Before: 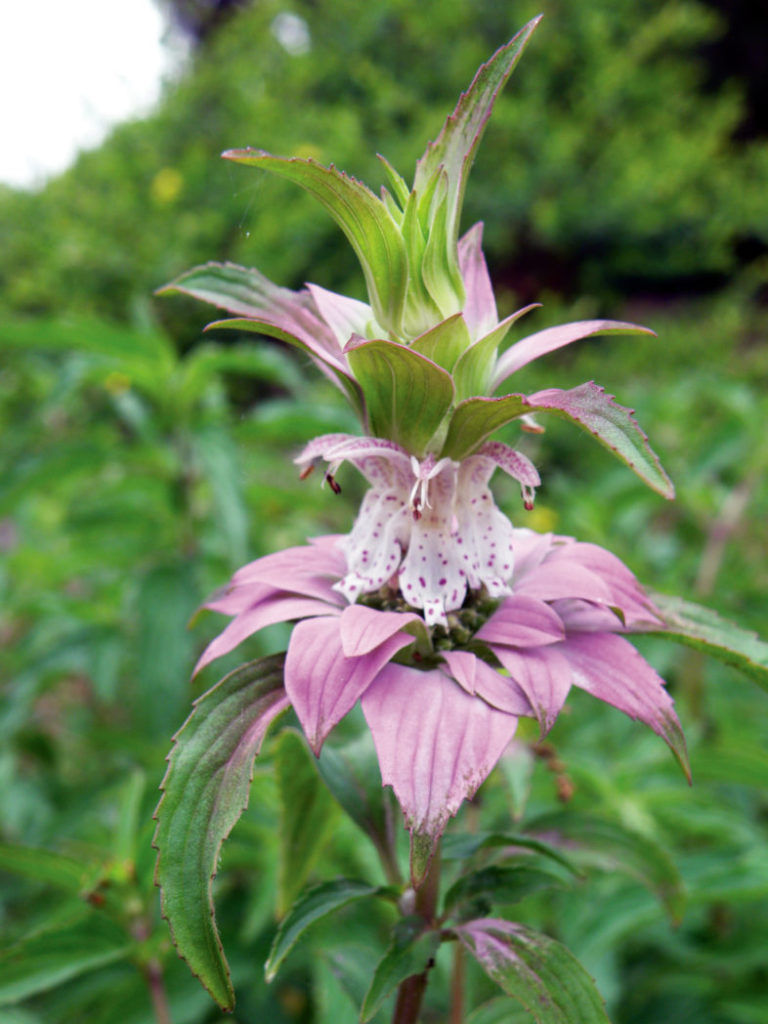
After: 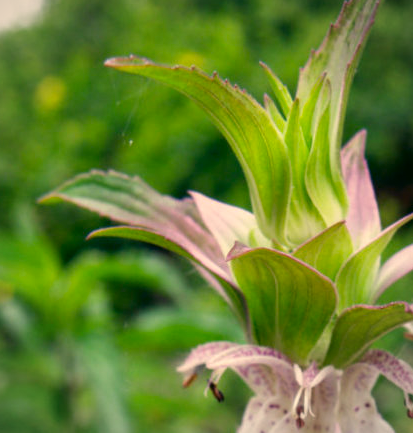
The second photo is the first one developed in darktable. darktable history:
color correction: highlights a* 5.3, highlights b* 24.26, shadows a* -15.58, shadows b* 4.02
white balance: red 1.004, blue 1.024
crop: left 15.306%, top 9.065%, right 30.789%, bottom 48.638%
vignetting: fall-off radius 81.94%
